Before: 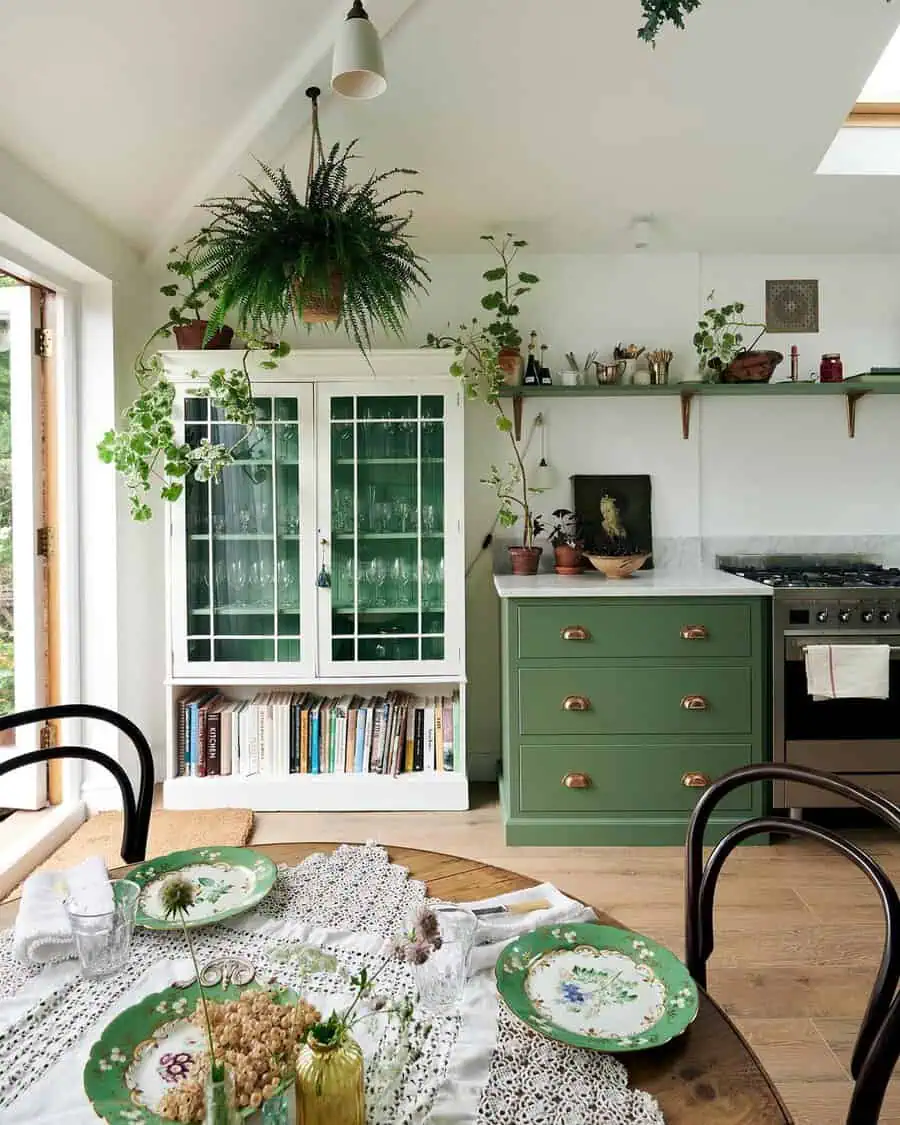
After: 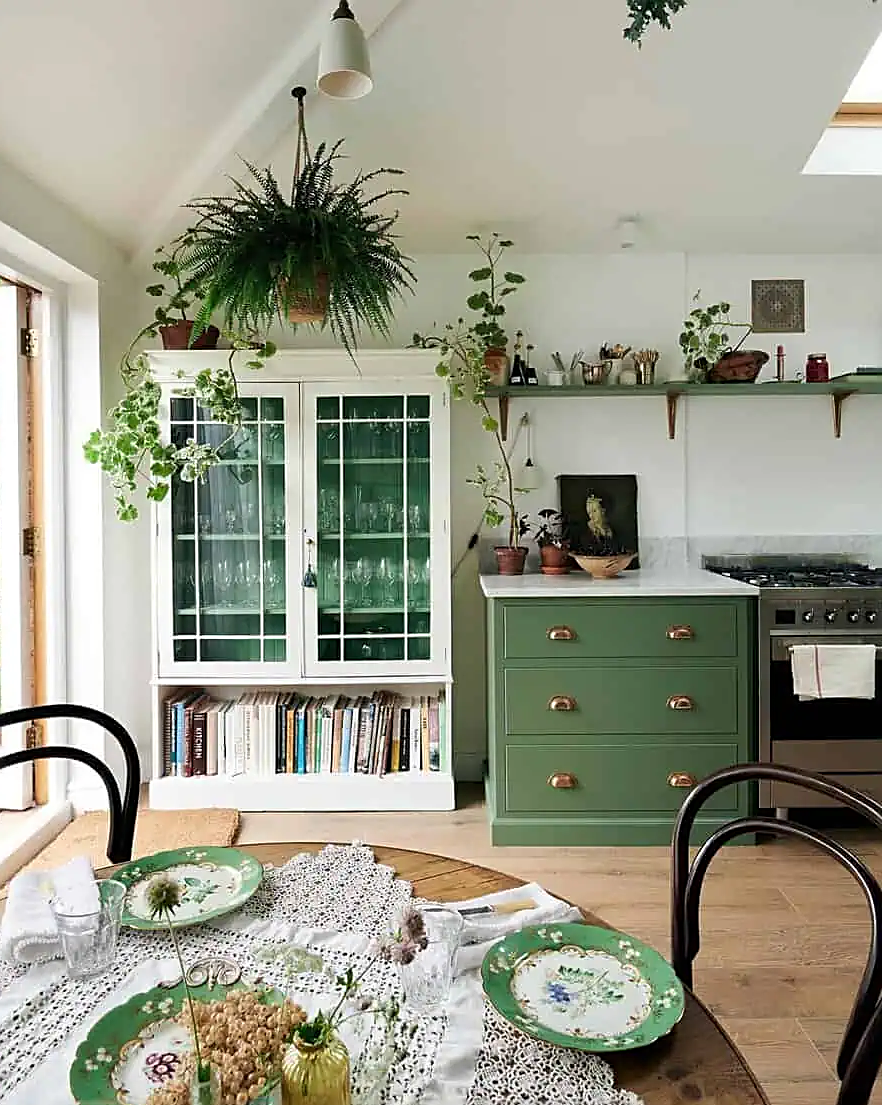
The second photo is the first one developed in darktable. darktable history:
sharpen: on, module defaults
crop: left 1.651%, right 0.272%, bottom 1.741%
